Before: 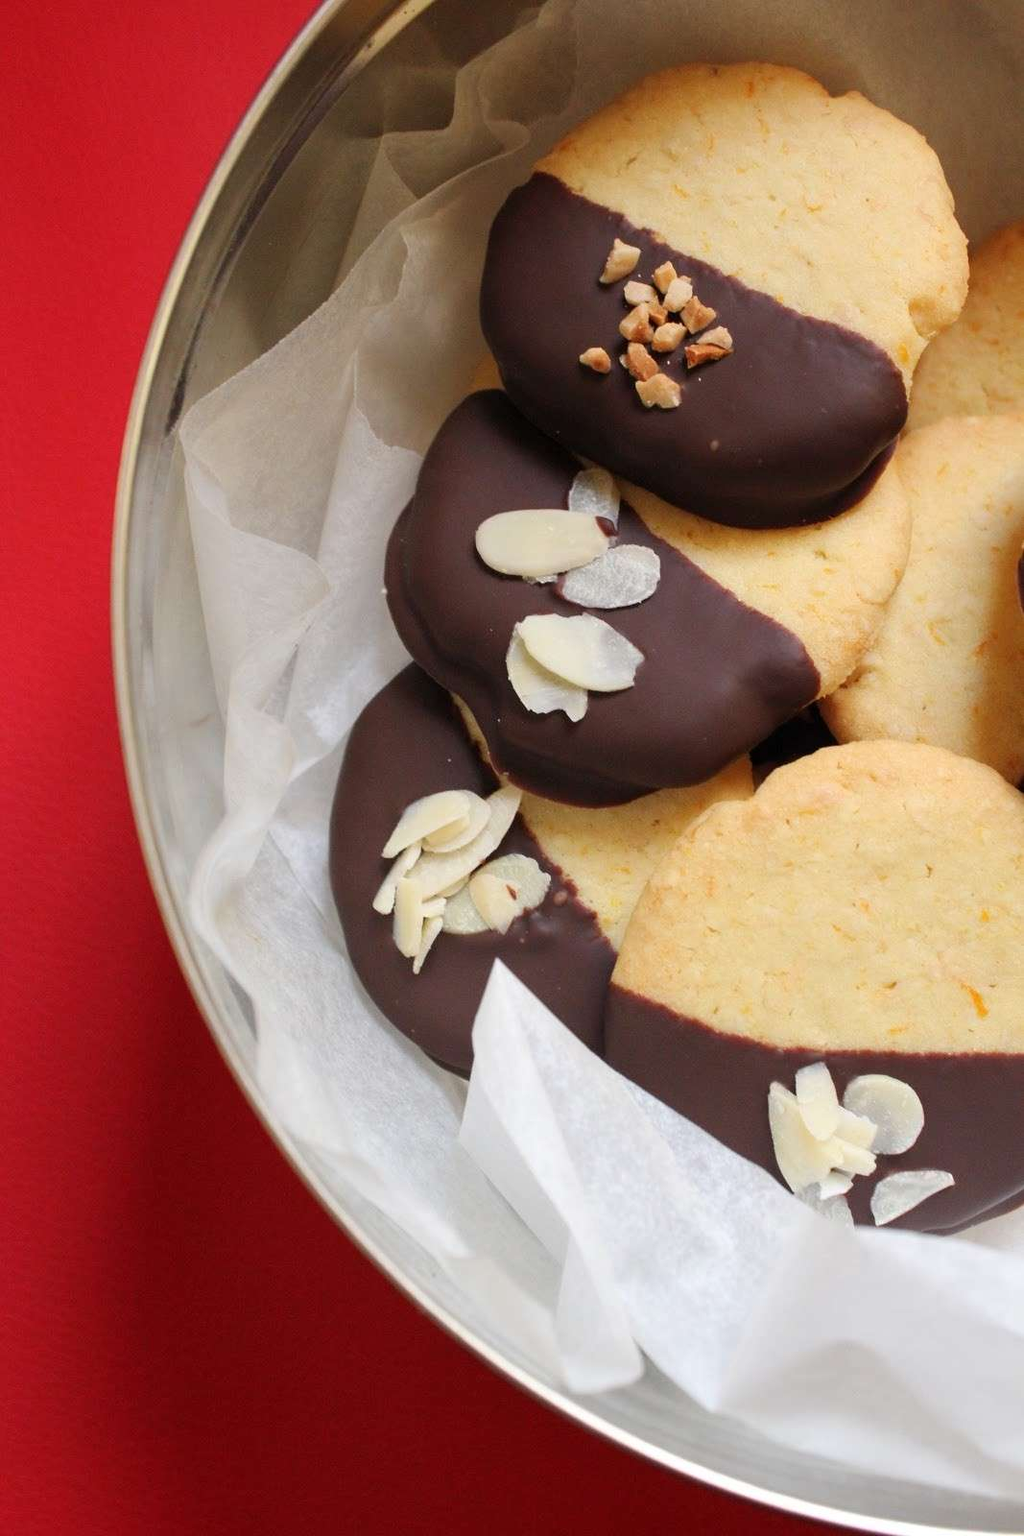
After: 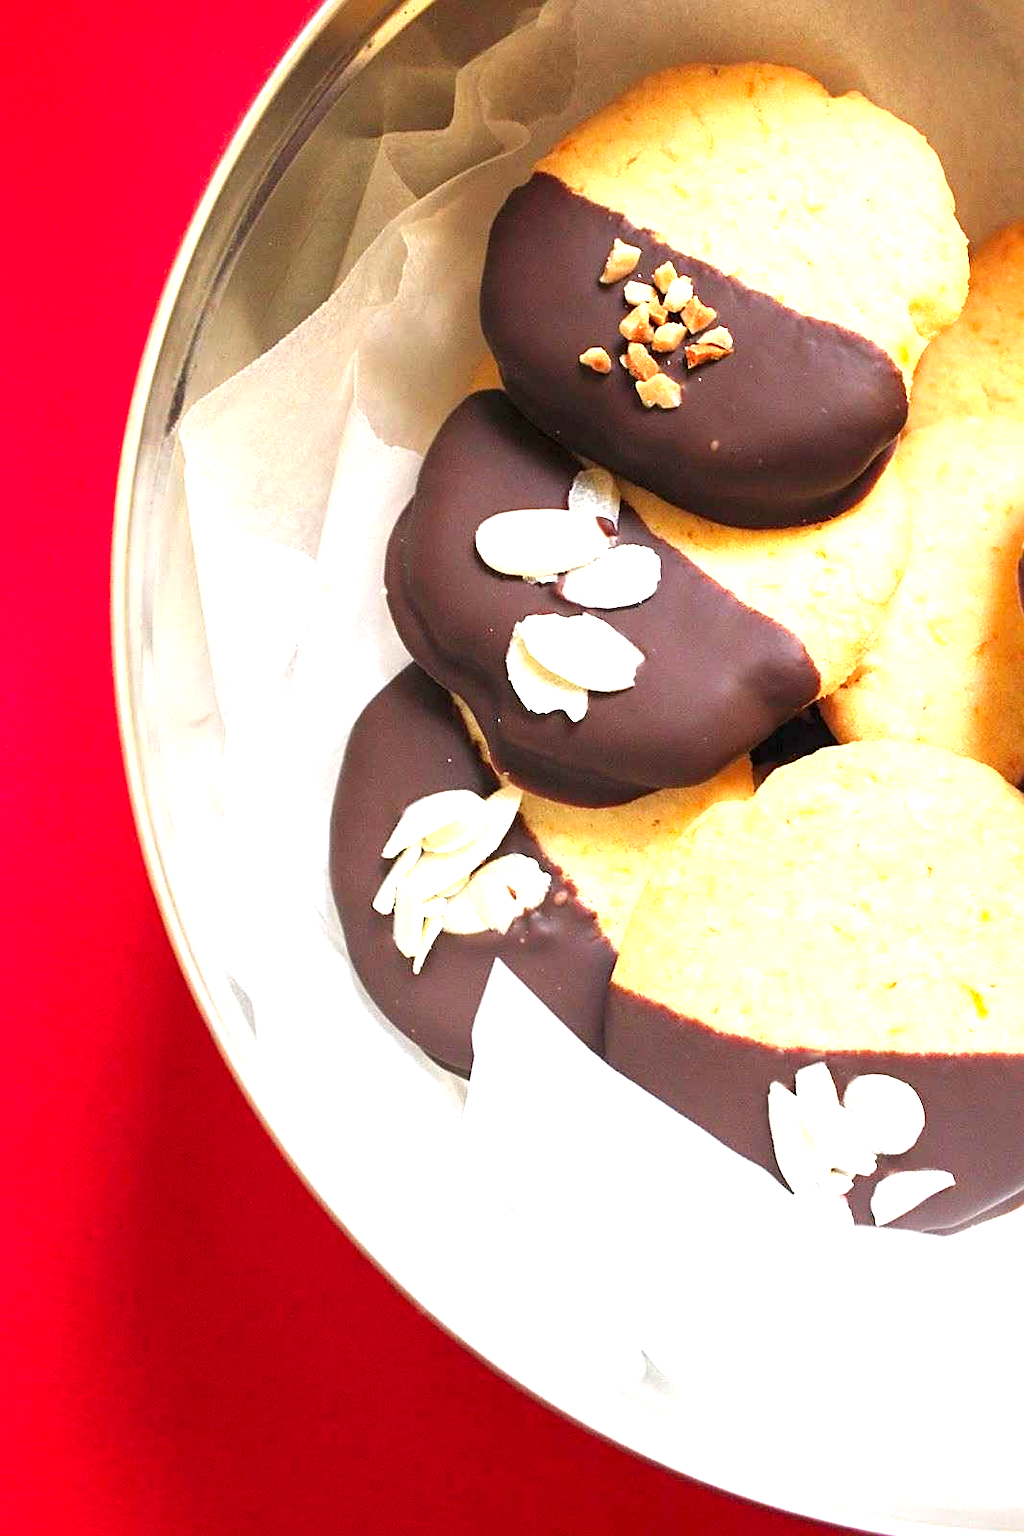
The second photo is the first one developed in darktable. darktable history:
exposure: black level correction 0, exposure 1.466 EV, compensate exposure bias true, compensate highlight preservation false
sharpen: on, module defaults
contrast brightness saturation: saturation 0.124
